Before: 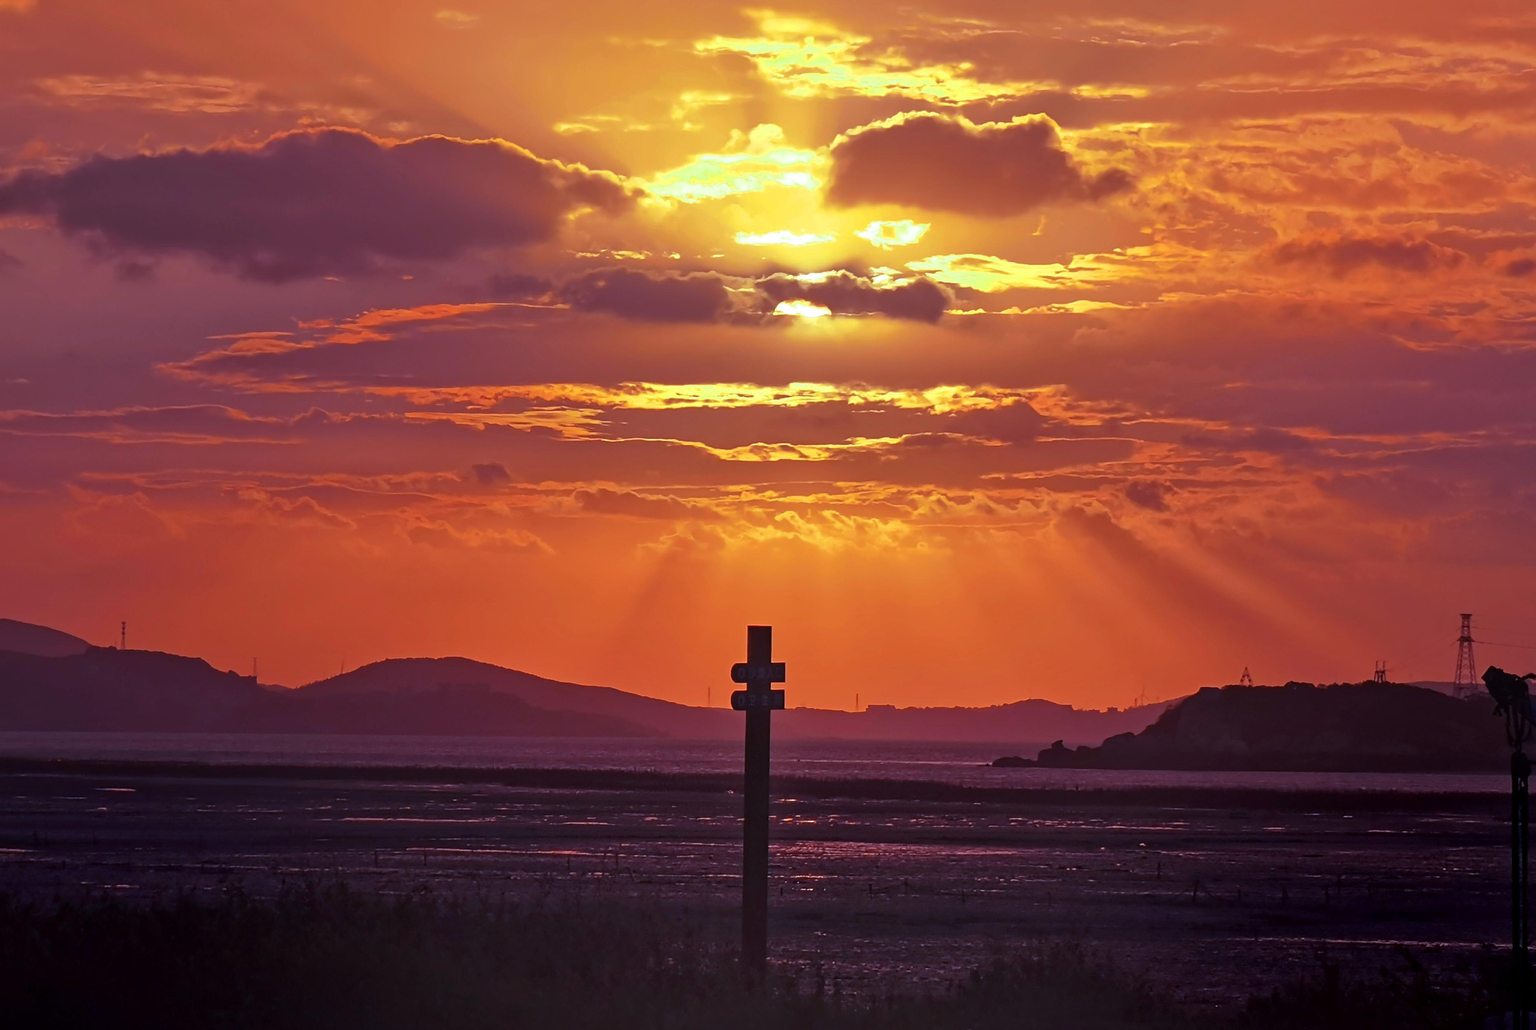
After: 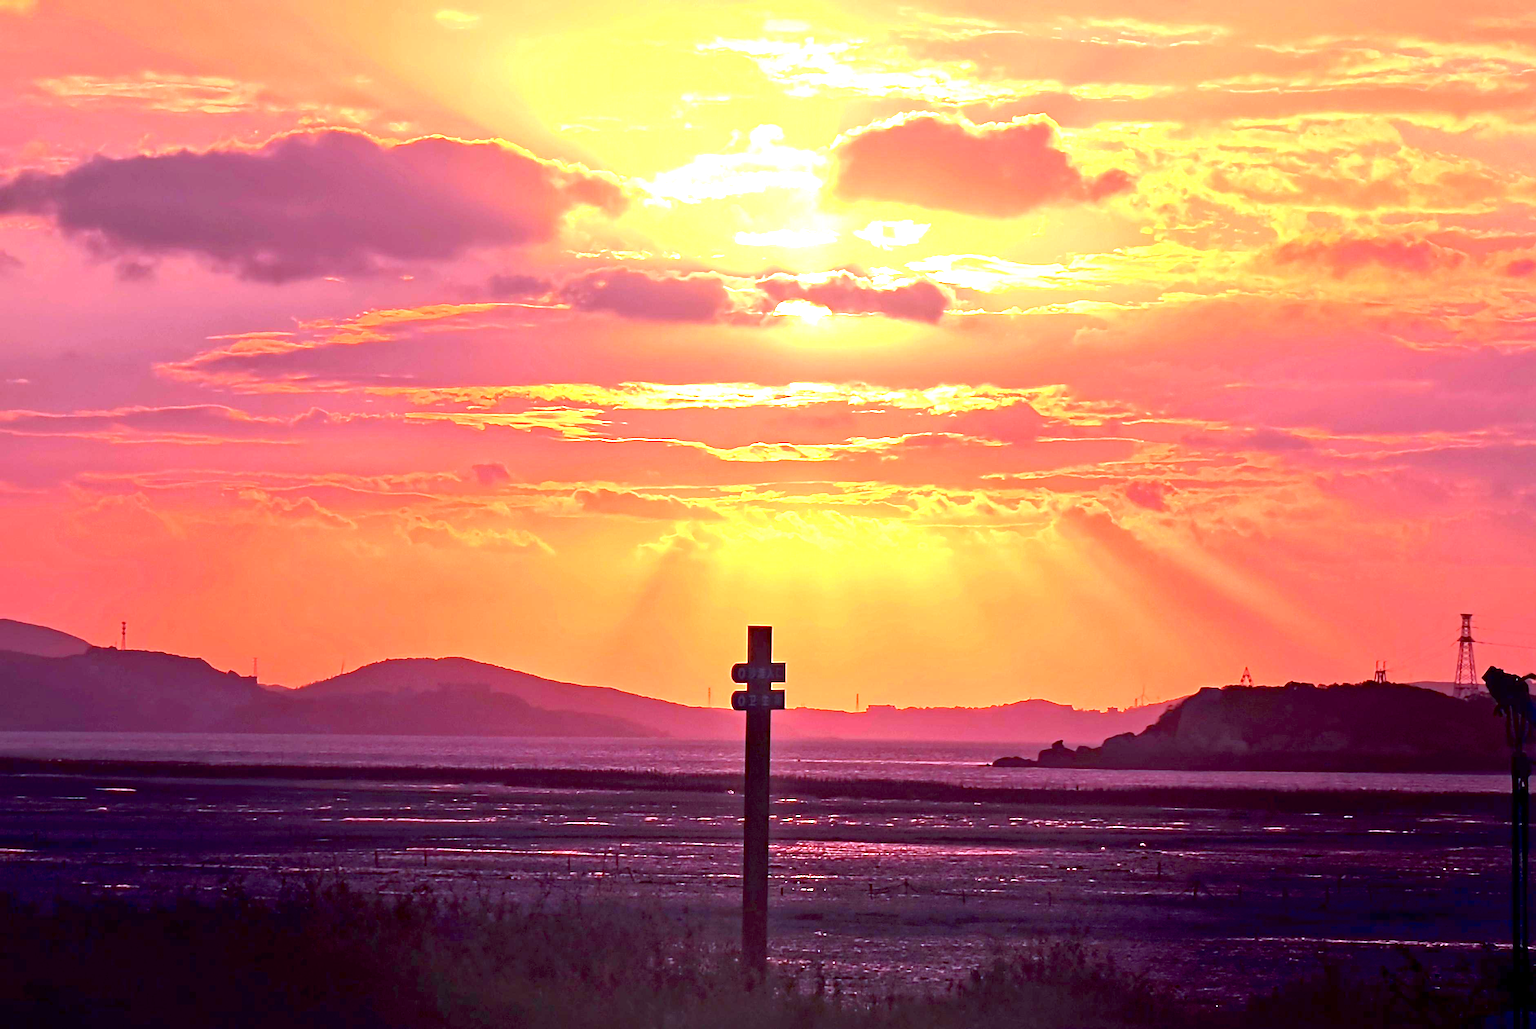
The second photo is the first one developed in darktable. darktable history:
sharpen: radius 5.325, amount 0.312, threshold 26.433
contrast brightness saturation: contrast 0.03, brightness -0.04
exposure: black level correction 0.005, exposure 2.084 EV, compensate highlight preservation false
